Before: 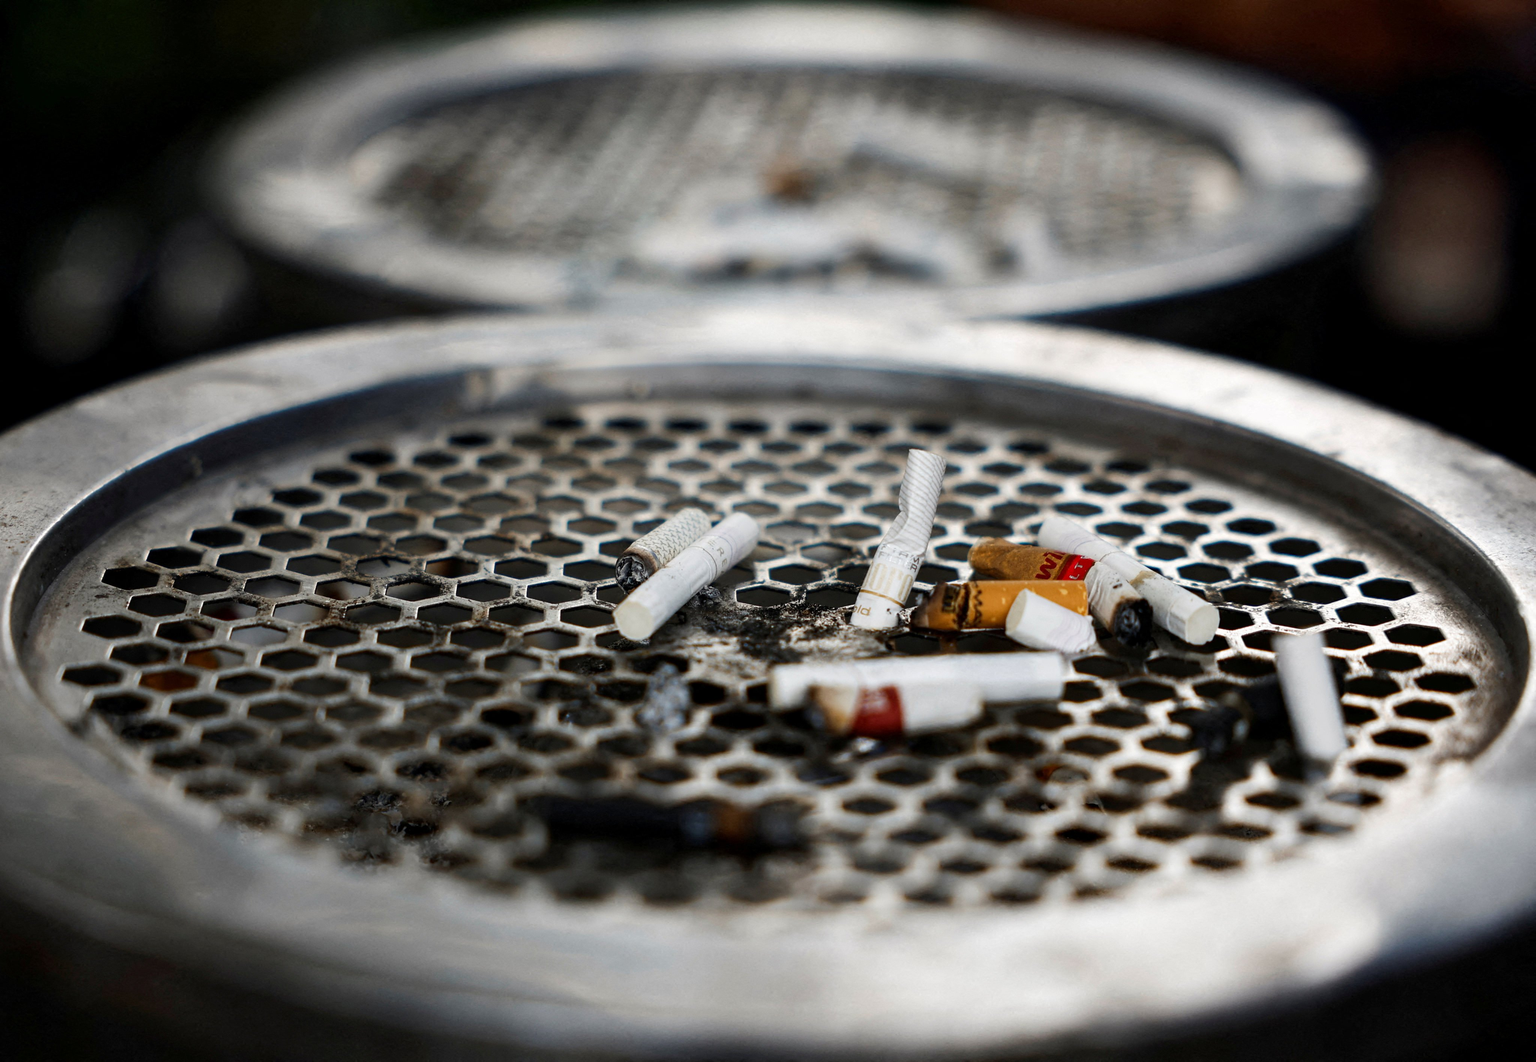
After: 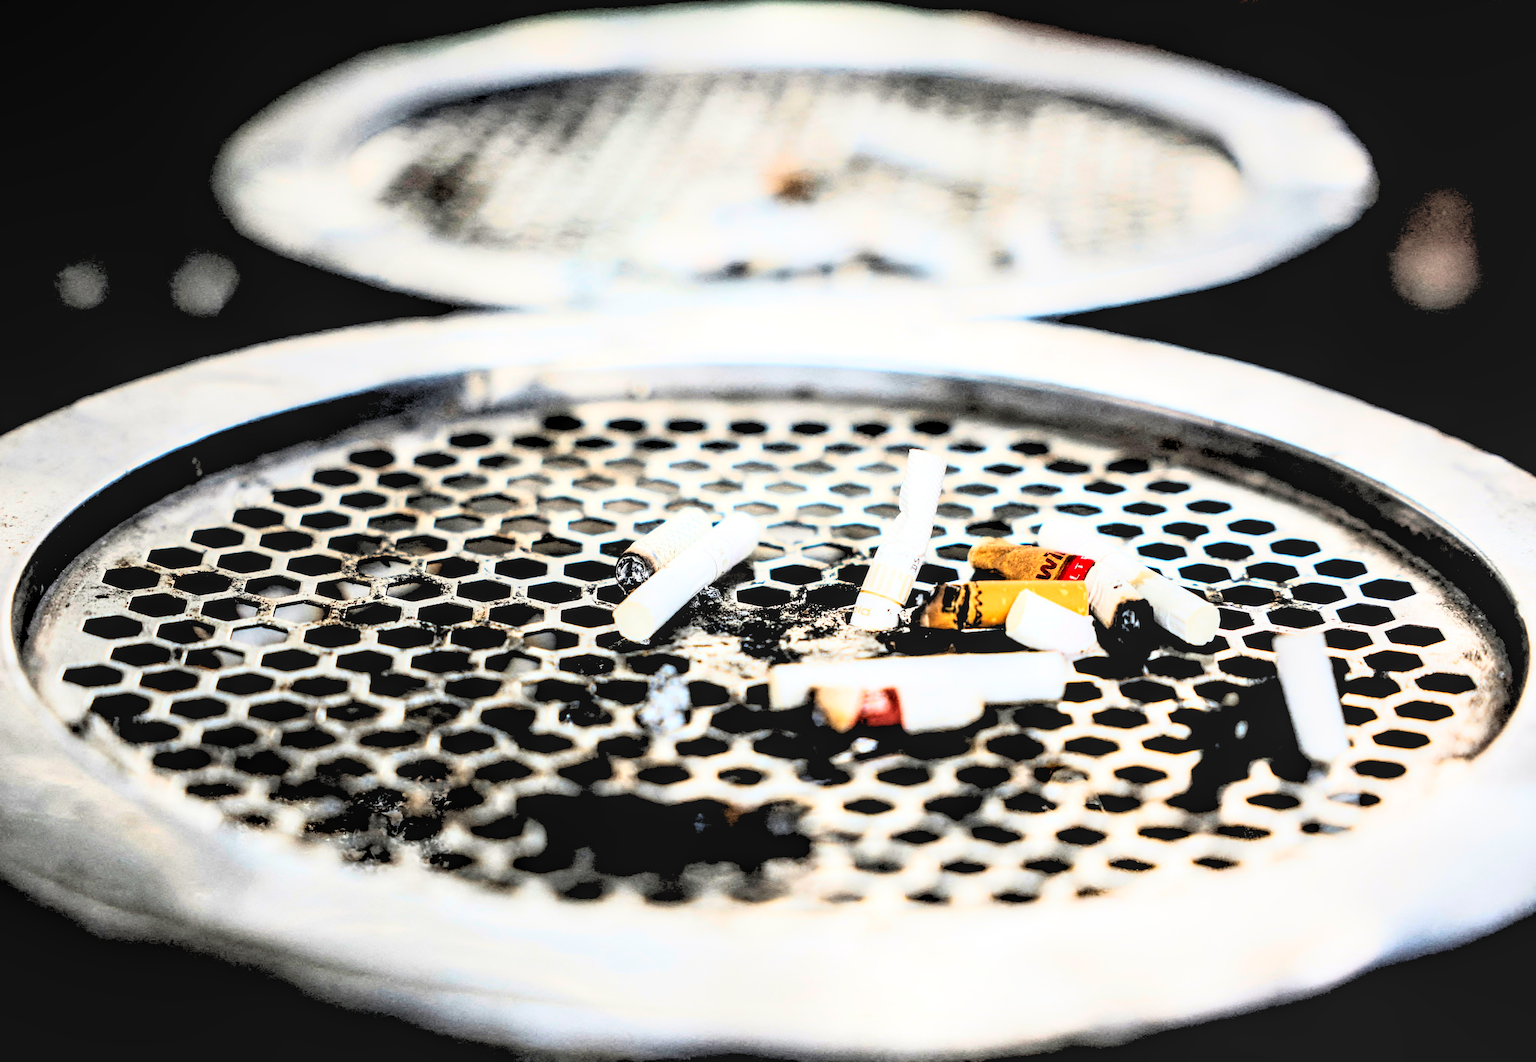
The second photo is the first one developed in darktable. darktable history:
rgb levels: levels [[0.029, 0.461, 0.922], [0, 0.5, 1], [0, 0.5, 1]]
exposure: black level correction -0.001, exposure 0.9 EV, compensate exposure bias true, compensate highlight preservation false
rgb curve: curves: ch0 [(0, 0) (0.21, 0.15) (0.24, 0.21) (0.5, 0.75) (0.75, 0.96) (0.89, 0.99) (1, 1)]; ch1 [(0, 0.02) (0.21, 0.13) (0.25, 0.2) (0.5, 0.67) (0.75, 0.9) (0.89, 0.97) (1, 1)]; ch2 [(0, 0.02) (0.21, 0.13) (0.25, 0.2) (0.5, 0.67) (0.75, 0.9) (0.89, 0.97) (1, 1)], compensate middle gray true
local contrast: on, module defaults
